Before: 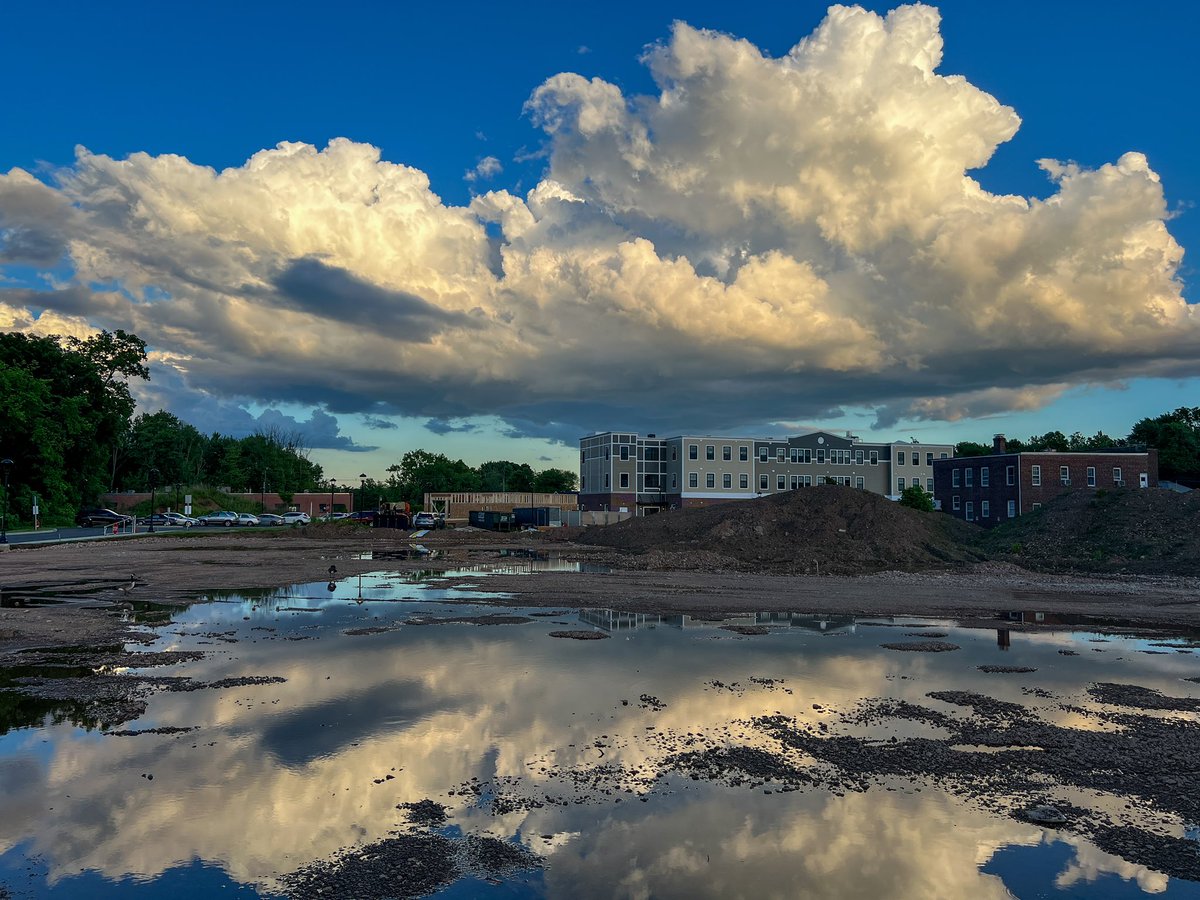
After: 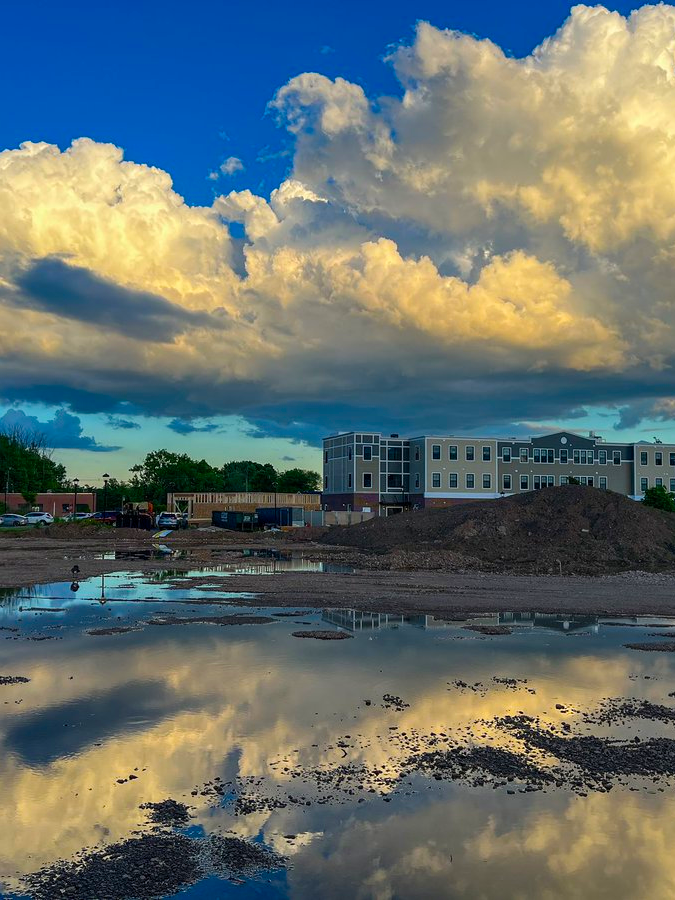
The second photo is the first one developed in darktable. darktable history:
crop: left 21.49%, right 22.226%
color balance rgb: linear chroma grading › global chroma 14.391%, perceptual saturation grading › global saturation 29.376%
